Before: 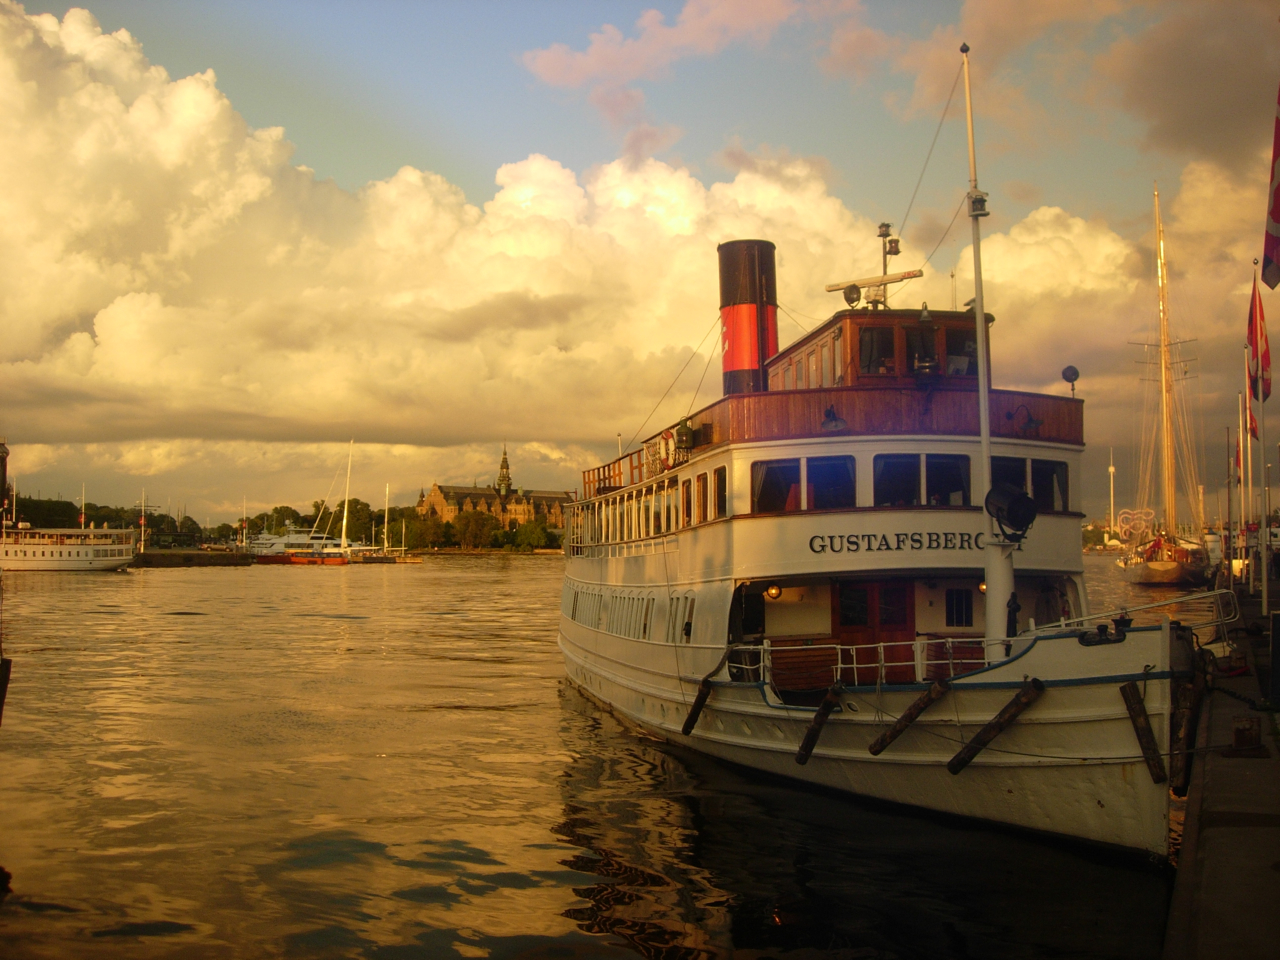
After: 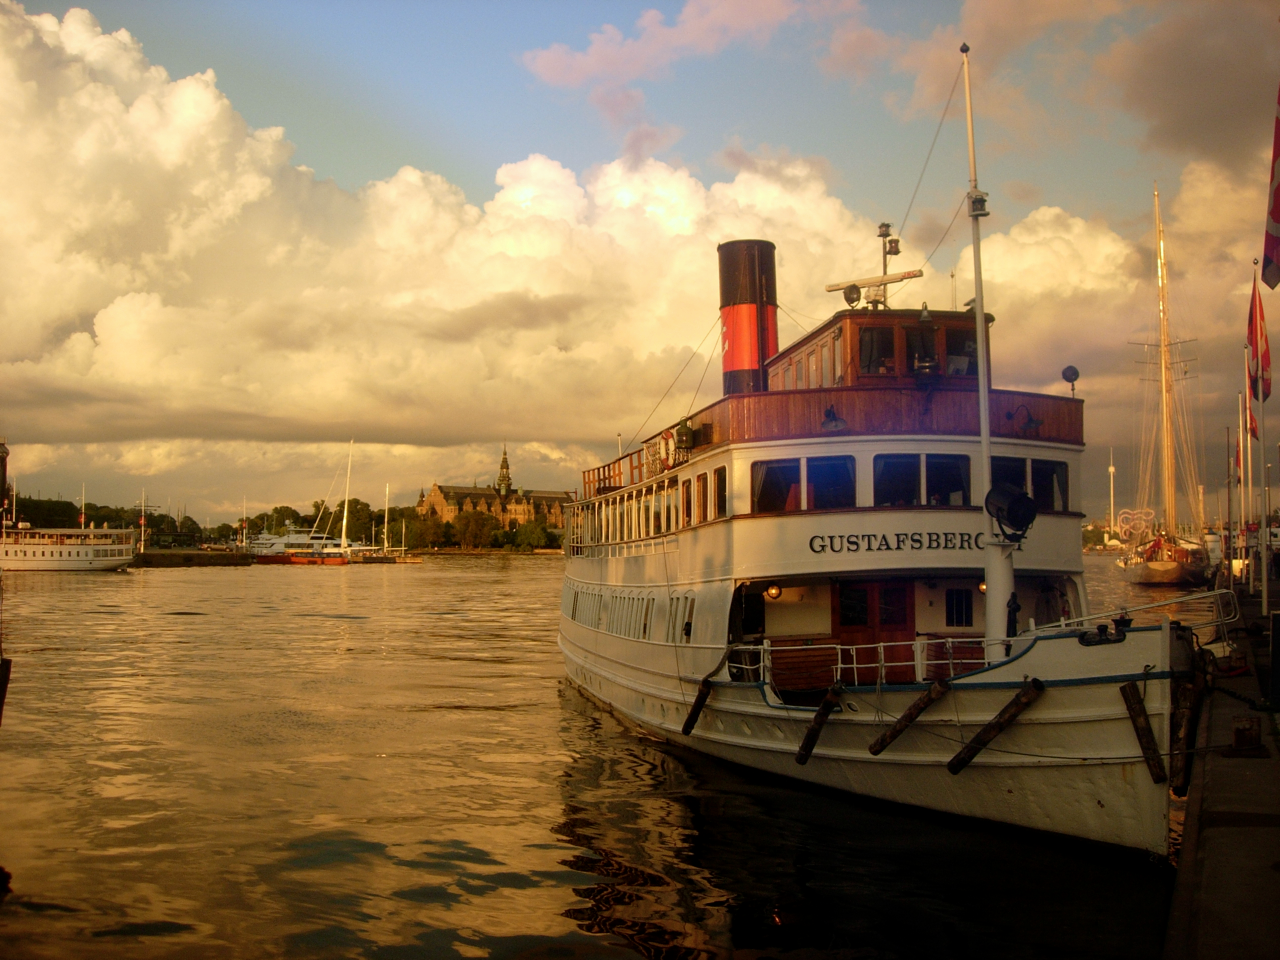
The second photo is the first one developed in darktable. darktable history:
color correction: highlights a* -0.772, highlights b* -8.92
local contrast: mode bilateral grid, contrast 100, coarseness 100, detail 108%, midtone range 0.2
